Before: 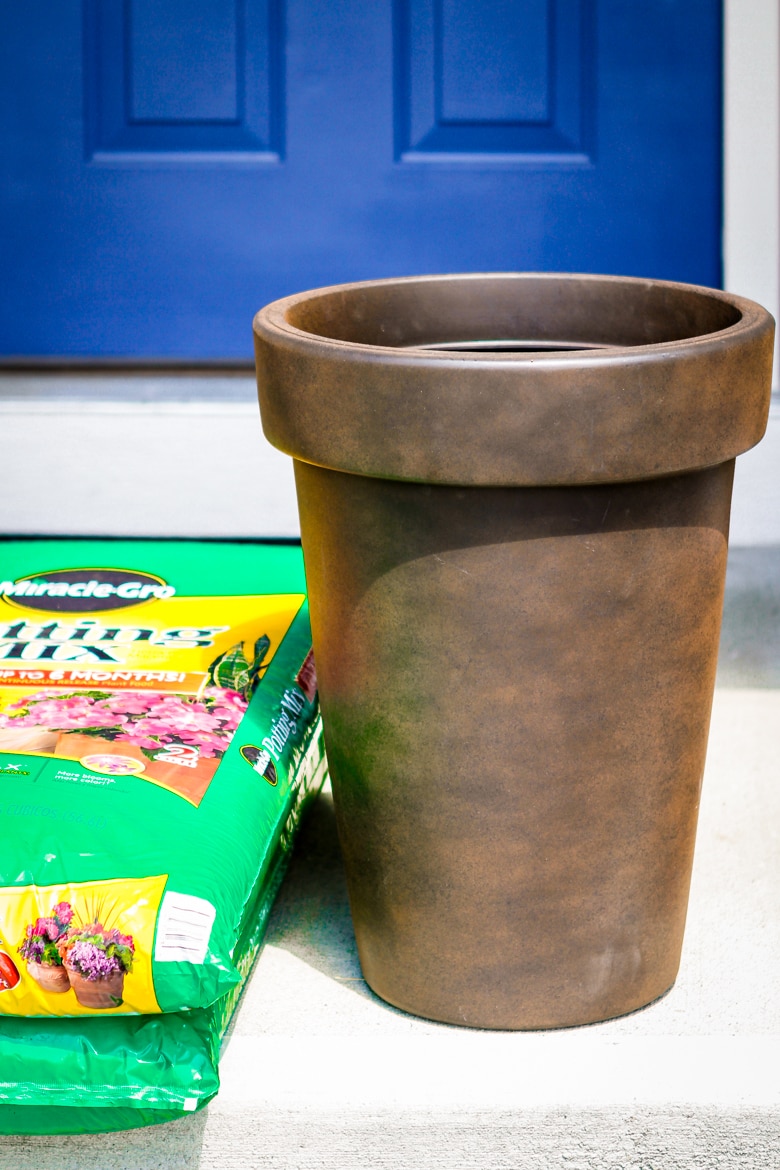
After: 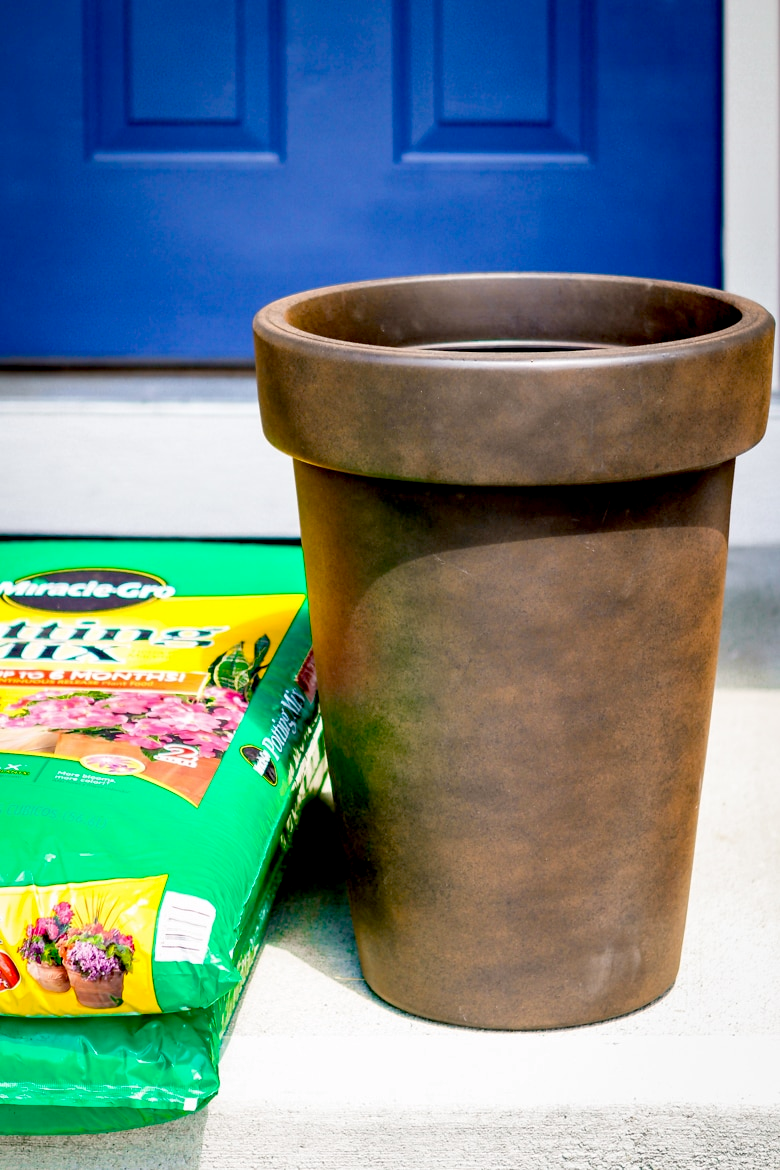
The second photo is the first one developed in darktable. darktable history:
exposure: black level correction 0.016, exposure -0.006 EV, compensate highlight preservation false
